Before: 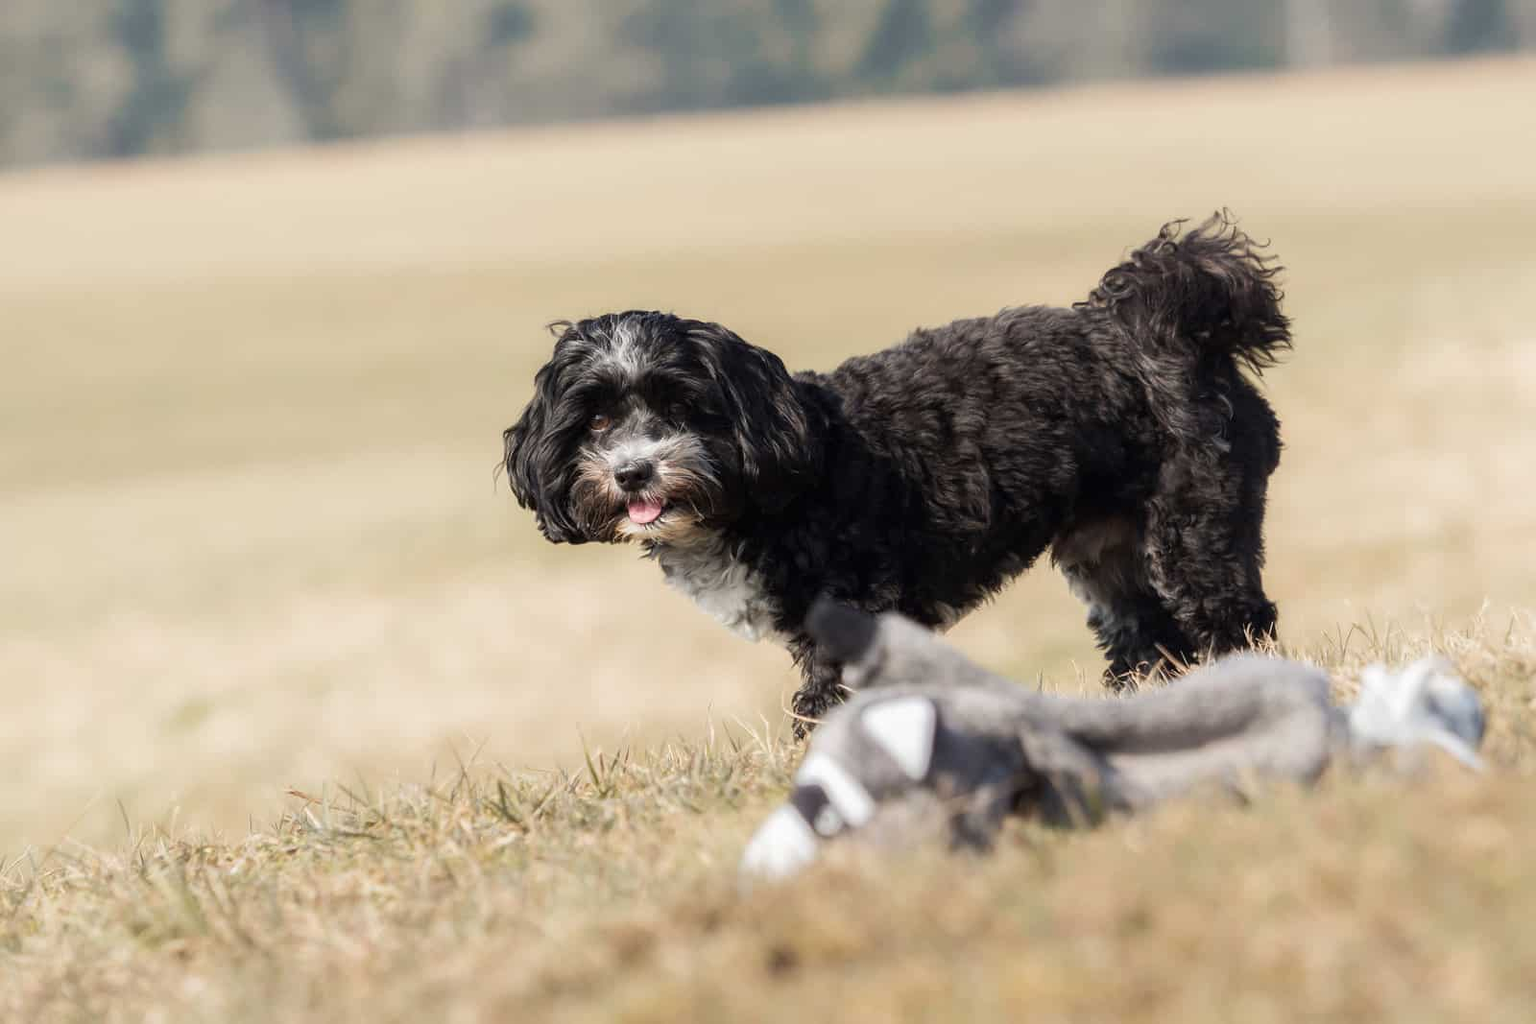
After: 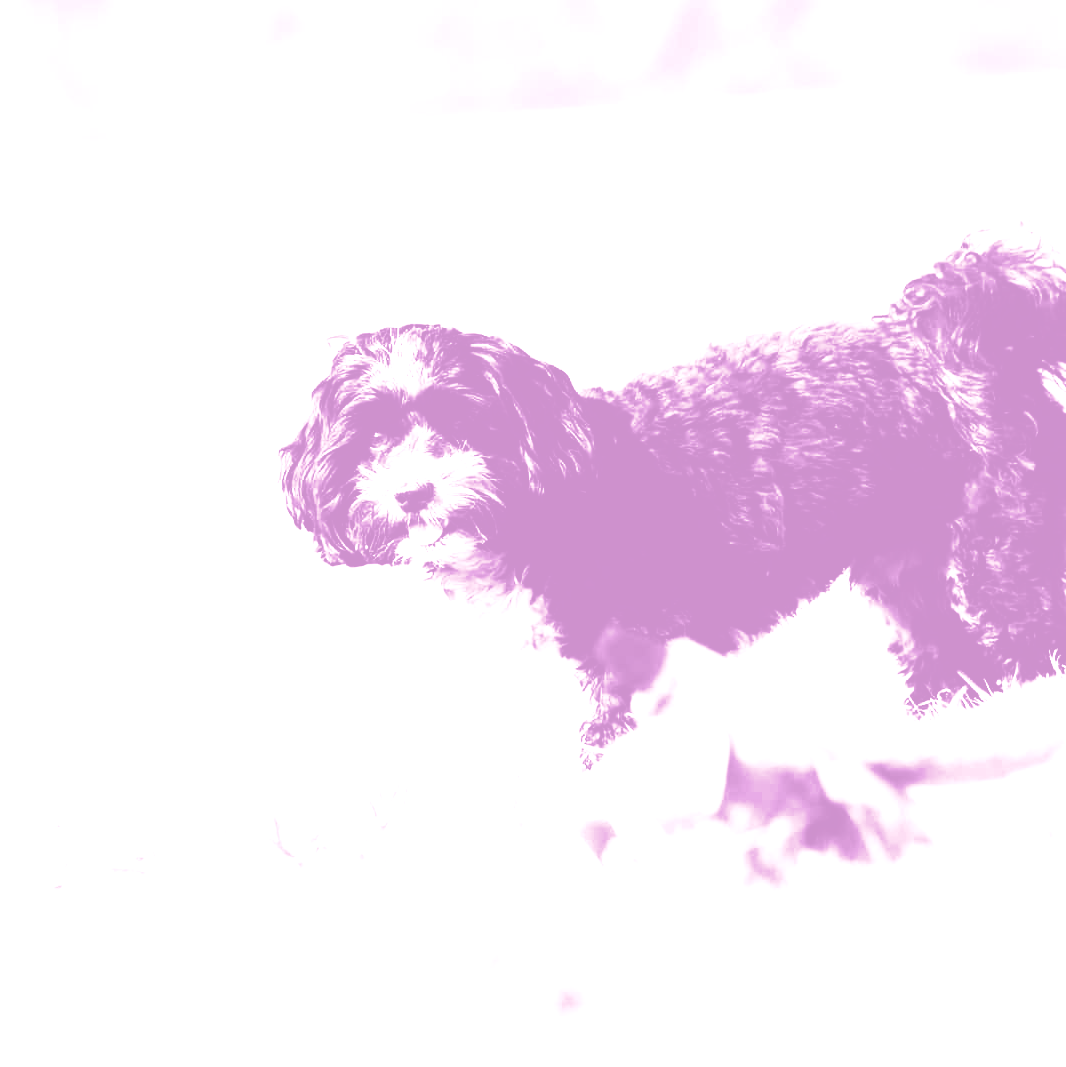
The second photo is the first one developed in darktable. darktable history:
crop: left 15.419%, right 17.914%
exposure: black level correction 0, exposure 0.9 EV, compensate highlight preservation false
color calibration: illuminant as shot in camera, x 0.37, y 0.382, temperature 4313.32 K
split-toning: compress 20%
contrast brightness saturation: contrast 0.18, saturation 0.3
colorize: hue 331.2°, saturation 69%, source mix 30.28%, lightness 69.02%, version 1
tone equalizer: -8 EV -1.08 EV, -7 EV -1.01 EV, -6 EV -0.867 EV, -5 EV -0.578 EV, -3 EV 0.578 EV, -2 EV 0.867 EV, -1 EV 1.01 EV, +0 EV 1.08 EV, edges refinement/feathering 500, mask exposure compensation -1.57 EV, preserve details no
filmic rgb: black relative exposure -8.7 EV, white relative exposure 2.7 EV, threshold 3 EV, target black luminance 0%, hardness 6.25, latitude 76.53%, contrast 1.326, shadows ↔ highlights balance -0.349%, preserve chrominance no, color science v4 (2020), enable highlight reconstruction true
